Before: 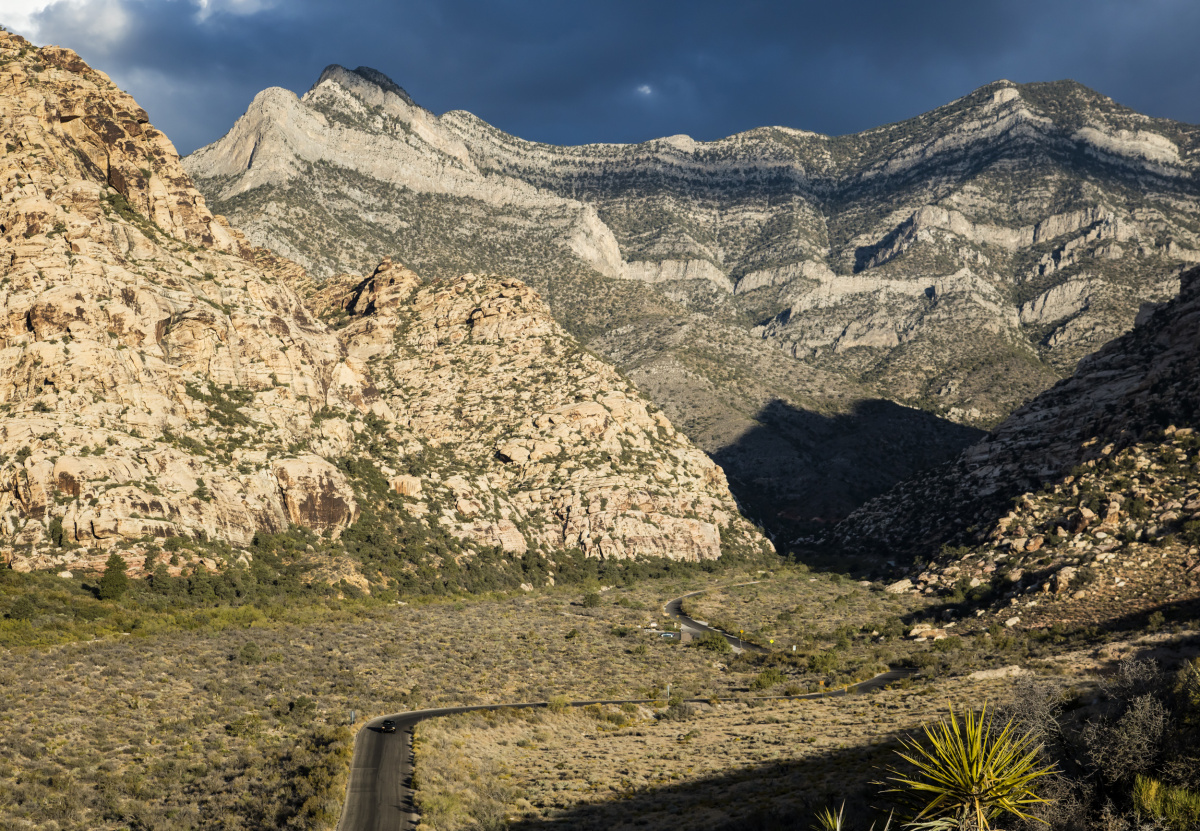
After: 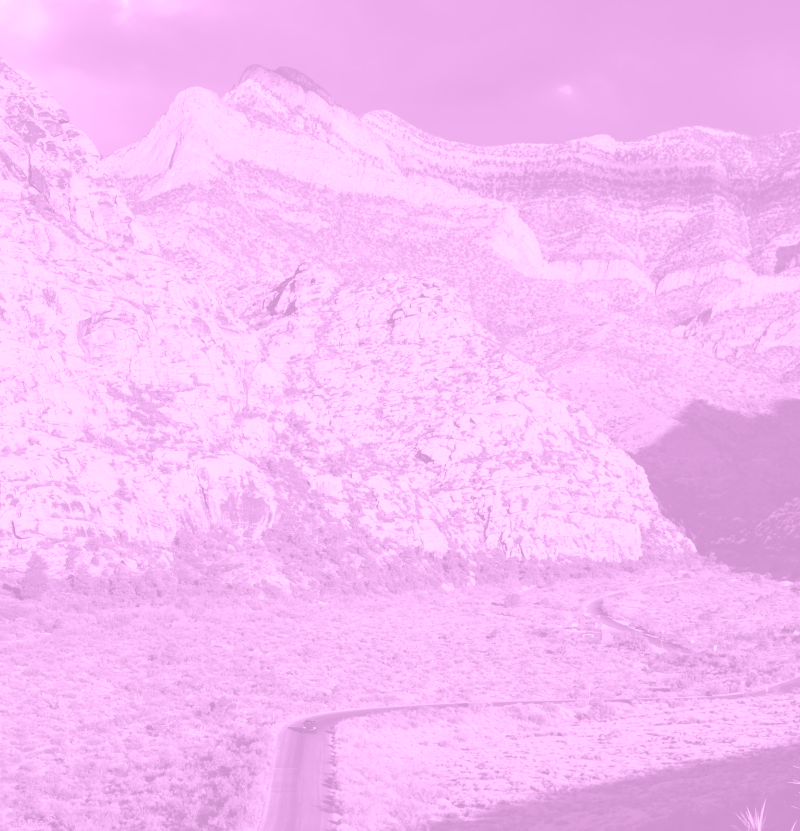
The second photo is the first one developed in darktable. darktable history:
crop and rotate: left 6.617%, right 26.717%
colorize: hue 331.2°, saturation 75%, source mix 30.28%, lightness 70.52%, version 1
white balance: red 0.984, blue 1.059
